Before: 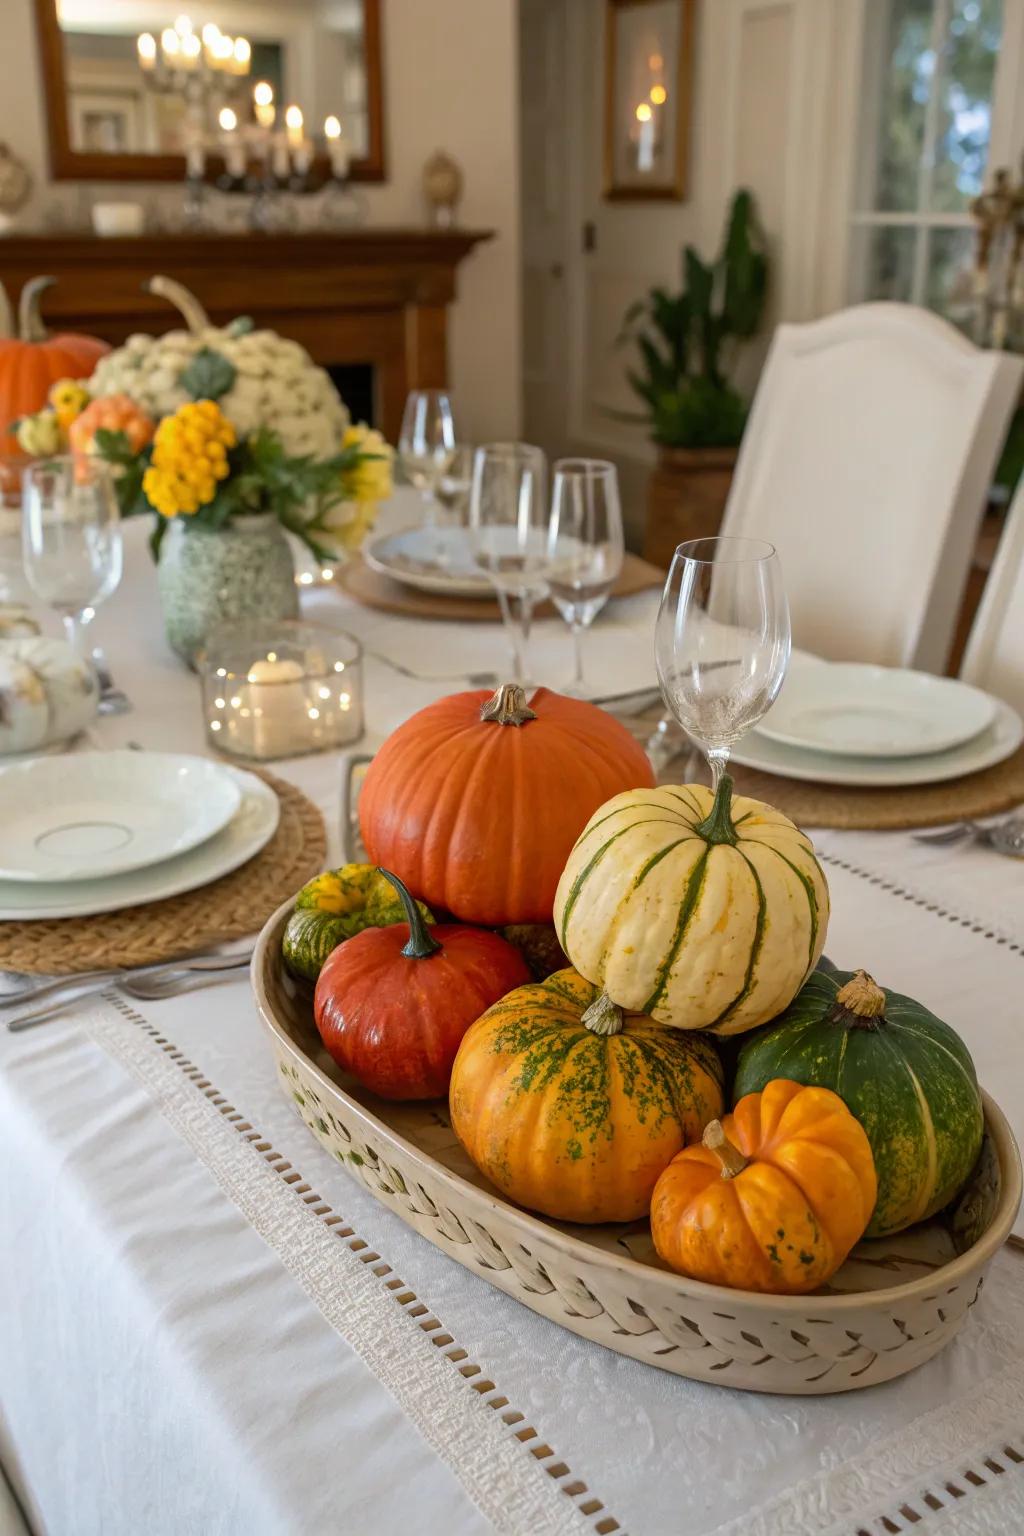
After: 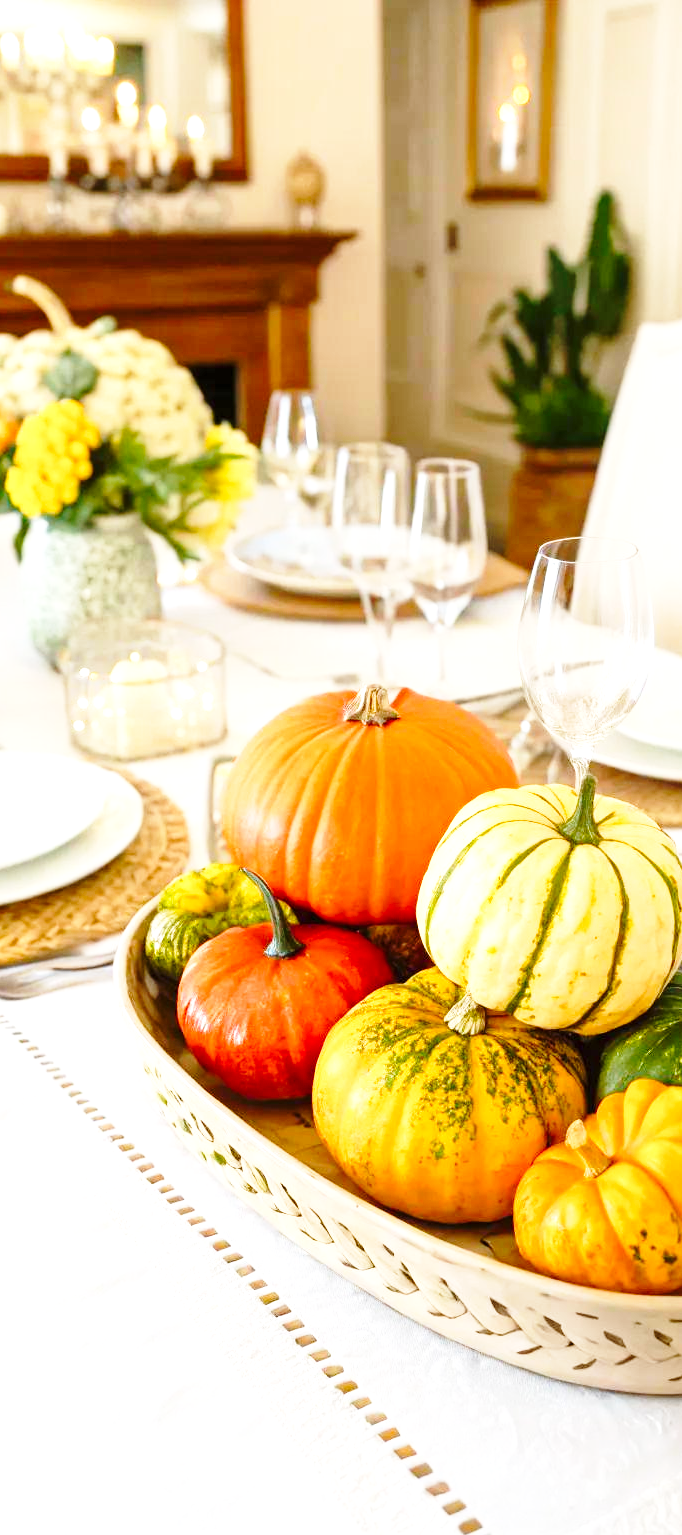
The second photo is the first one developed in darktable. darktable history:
color balance rgb: perceptual saturation grading › global saturation 1.75%, perceptual saturation grading › highlights -1.653%, perceptual saturation grading › mid-tones 3.519%, perceptual saturation grading › shadows 7.65%, global vibrance 20%
base curve: curves: ch0 [(0, 0) (0.028, 0.03) (0.121, 0.232) (0.46, 0.748) (0.859, 0.968) (1, 1)], preserve colors none
exposure: exposure 1.153 EV, compensate exposure bias true, compensate highlight preservation false
crop and rotate: left 13.427%, right 19.899%
